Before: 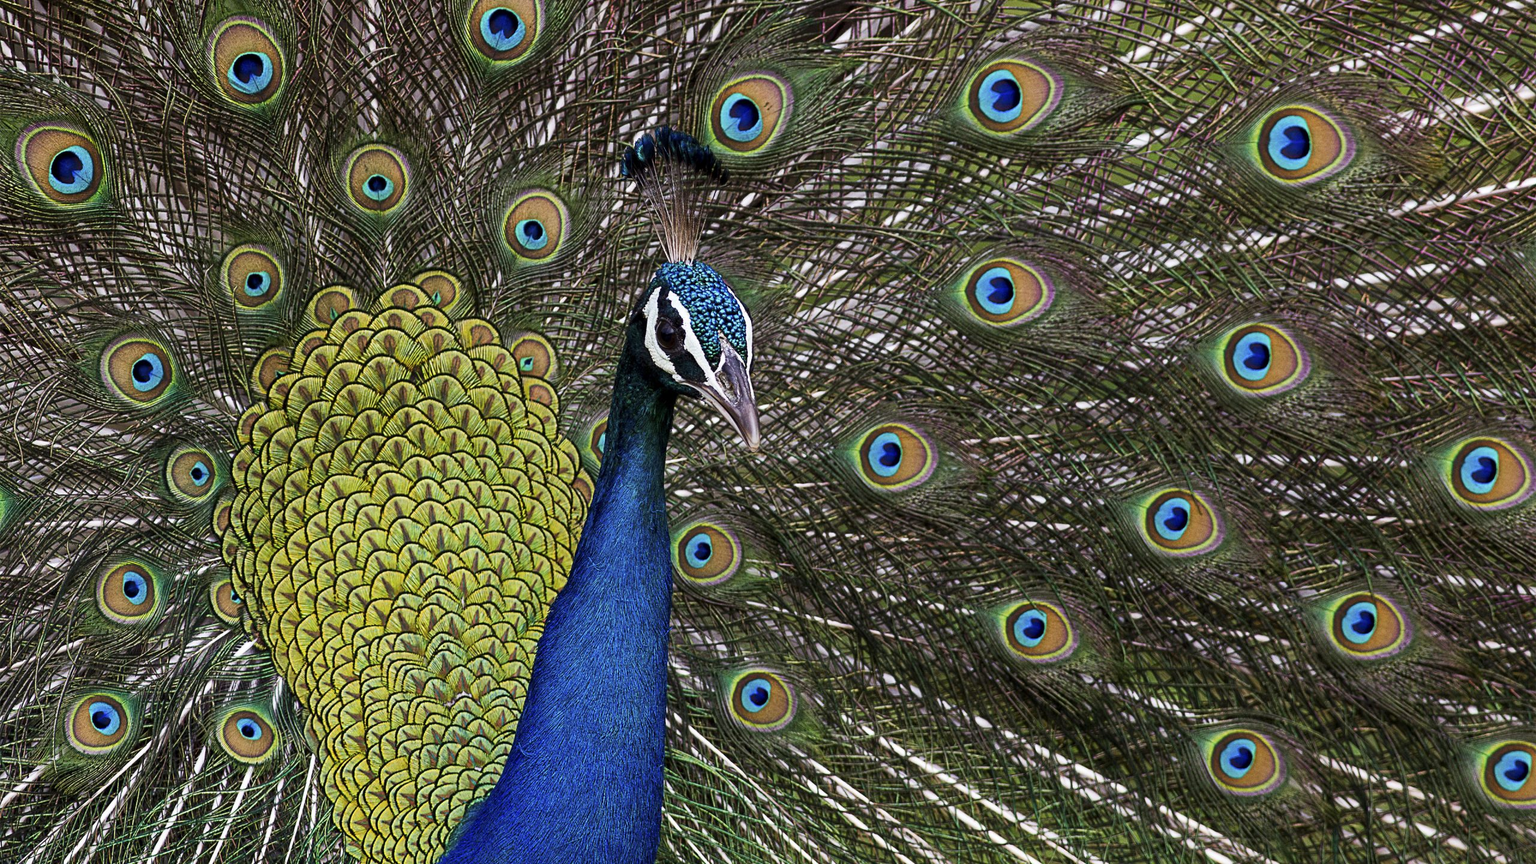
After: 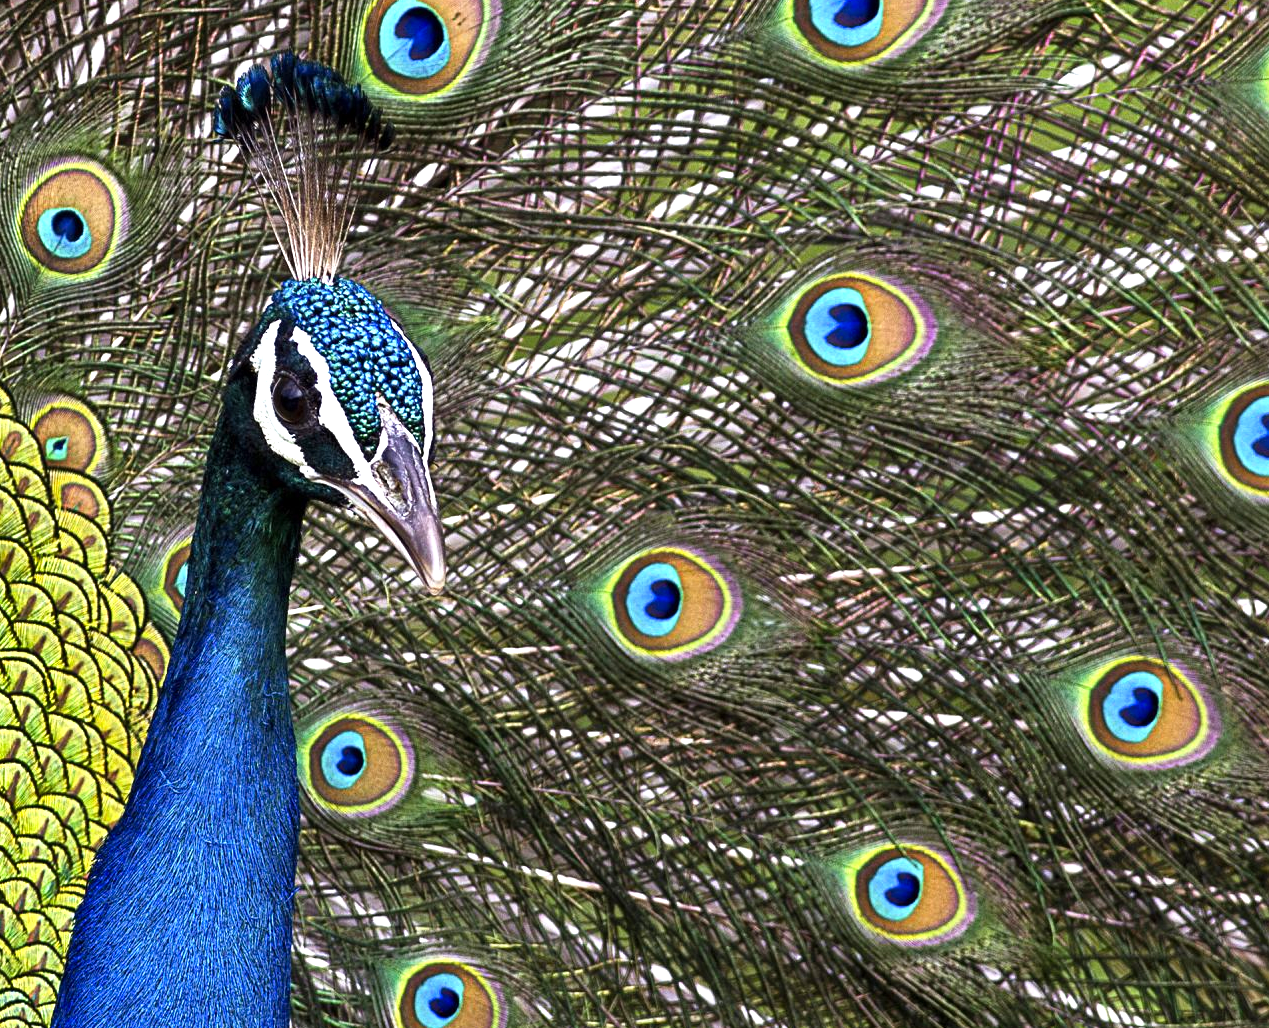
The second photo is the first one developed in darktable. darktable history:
crop: left 32.075%, top 10.976%, right 18.355%, bottom 17.596%
shadows and highlights: white point adjustment -3.64, highlights -63.34, highlights color adjustment 42%, soften with gaussian
levels: levels [0, 0.374, 0.749]
